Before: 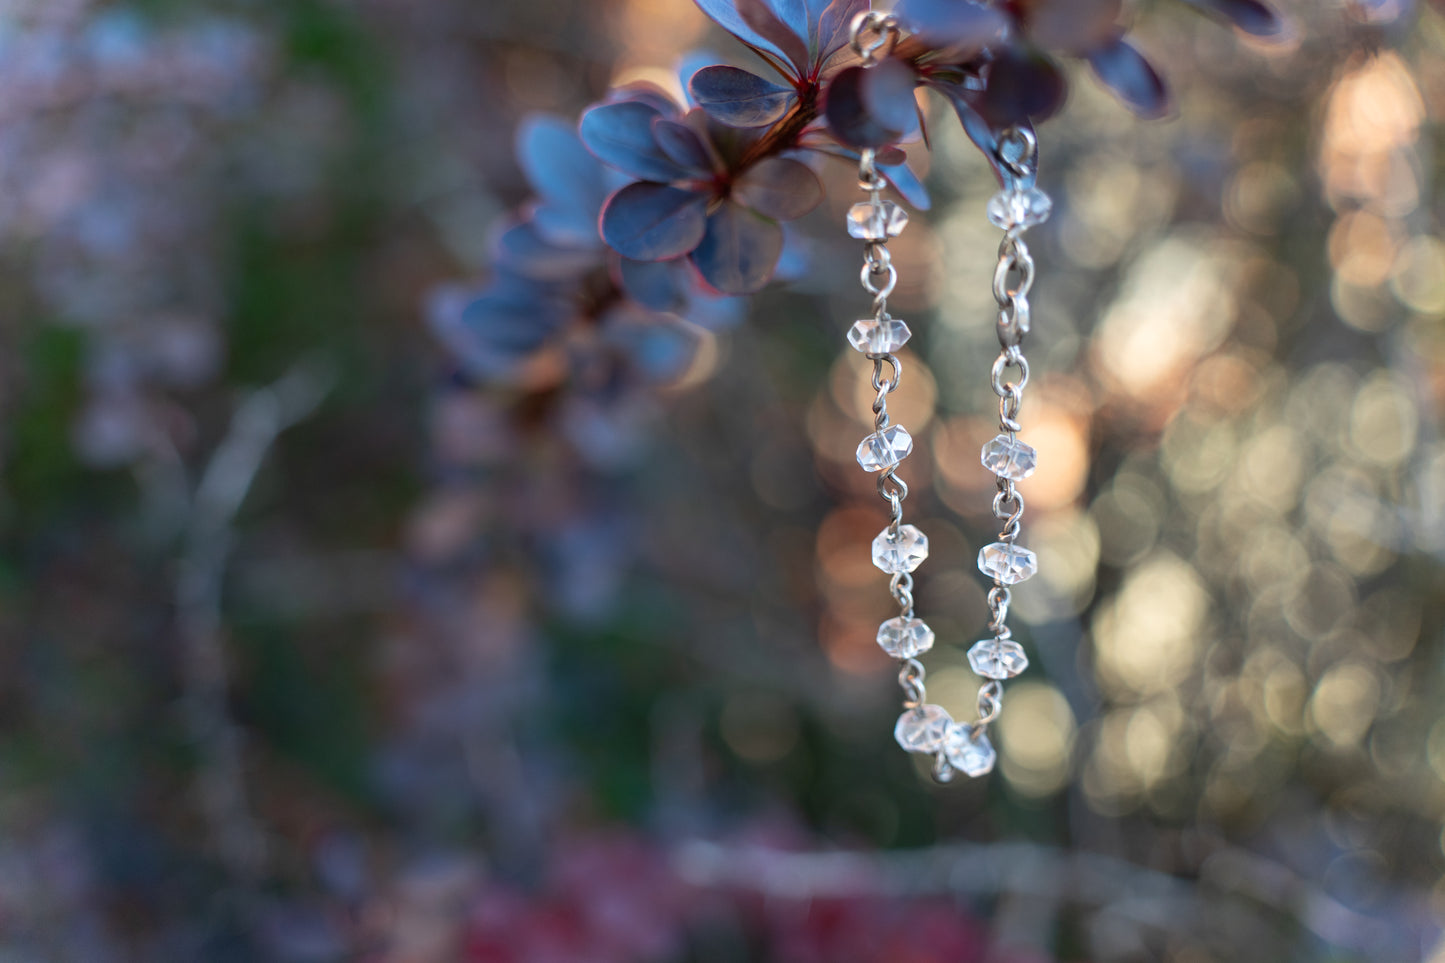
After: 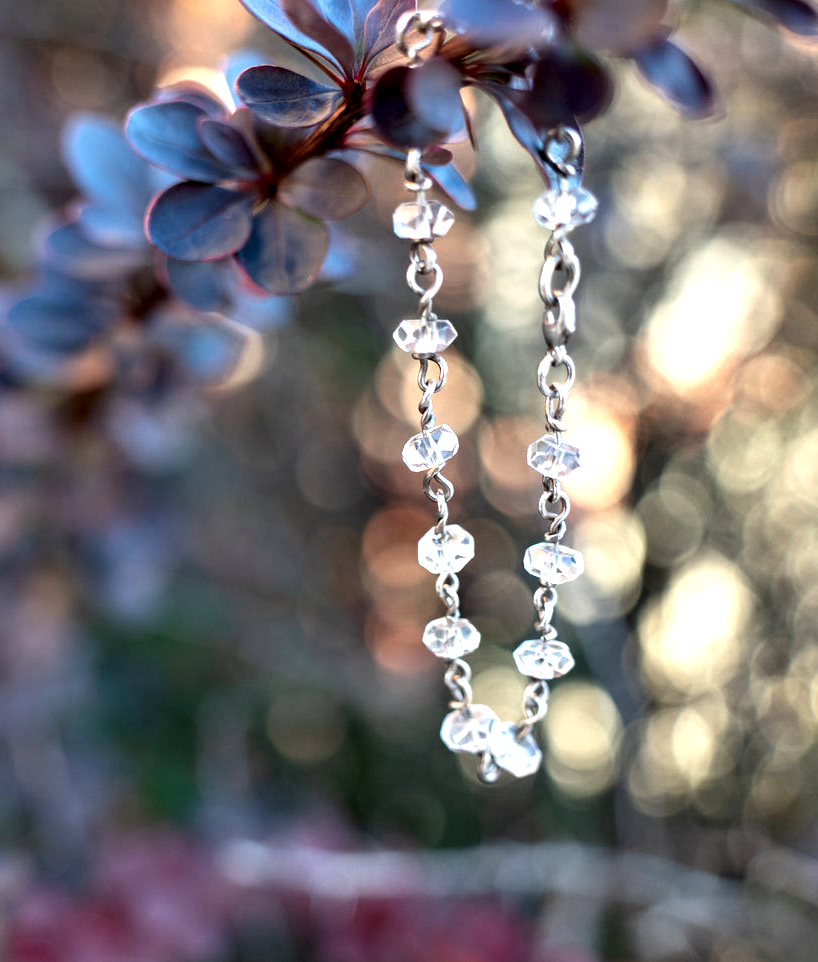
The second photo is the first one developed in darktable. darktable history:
contrast equalizer: y [[0.601, 0.6, 0.598, 0.598, 0.6, 0.601], [0.5 ×6], [0.5 ×6], [0 ×6], [0 ×6]]
crop: left 31.458%, top 0%, right 11.876%
exposure: black level correction 0, exposure 0.5 EV, compensate highlight preservation false
